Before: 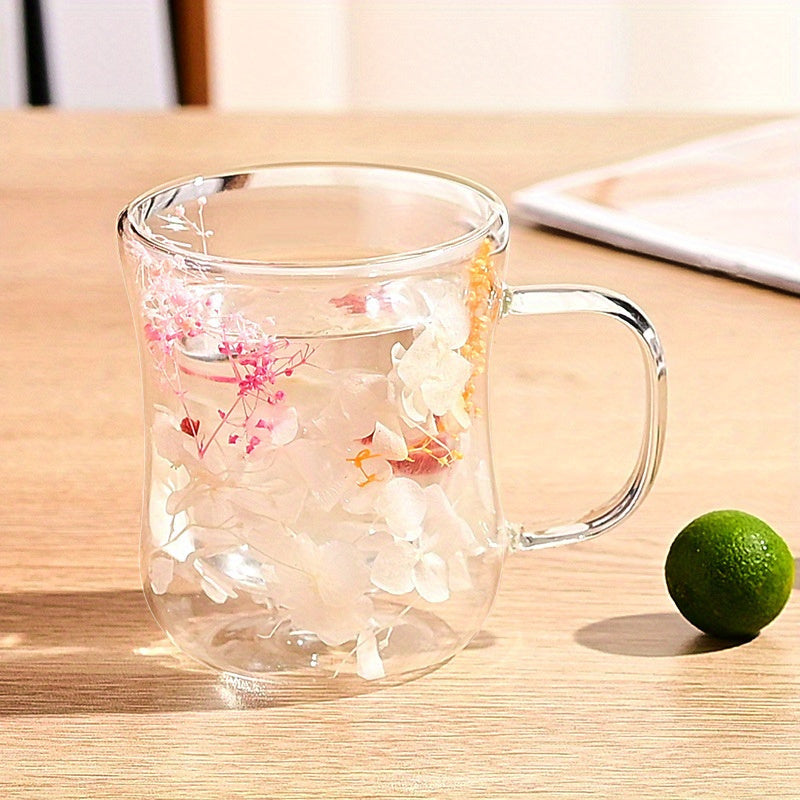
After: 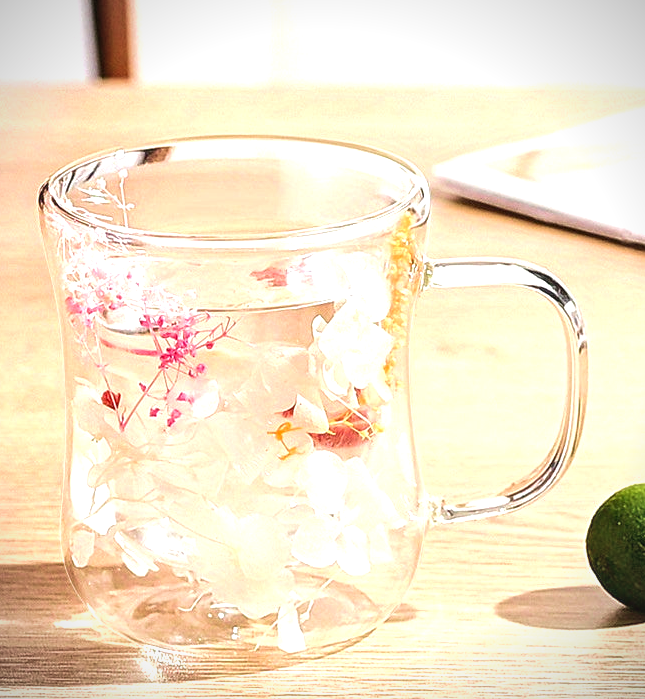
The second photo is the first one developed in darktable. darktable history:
crop: left 9.952%, top 3.481%, right 9.21%, bottom 9.103%
vignetting: fall-off start 91.59%, unbound false
velvia: on, module defaults
exposure: black level correction 0.001, exposure 0.499 EV, compensate exposure bias true, compensate highlight preservation false
local contrast: on, module defaults
